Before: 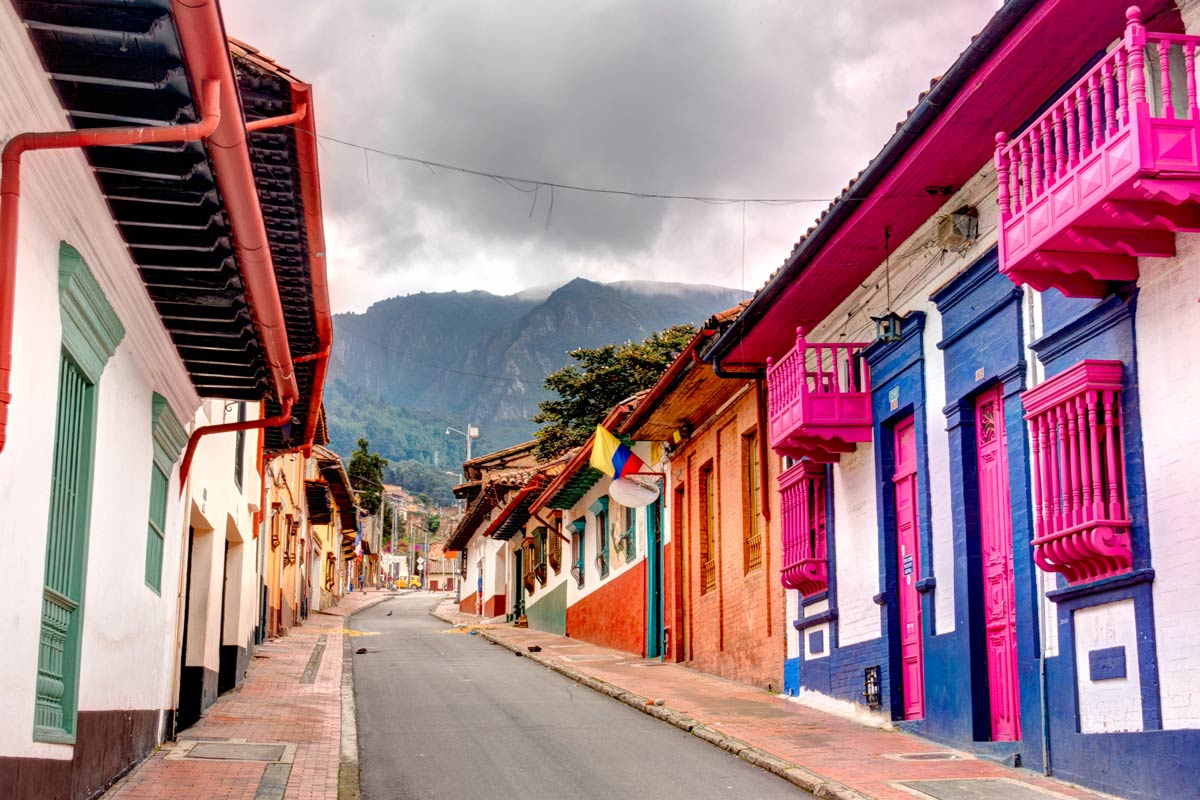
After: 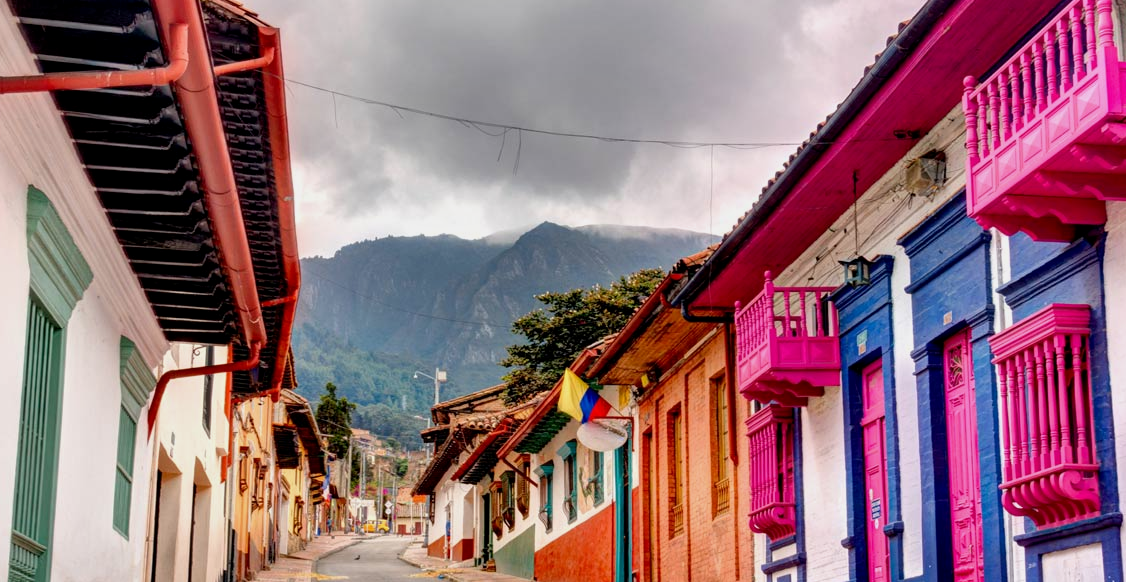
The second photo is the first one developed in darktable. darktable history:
shadows and highlights: shadows 52.24, highlights -28.69, soften with gaussian
crop: left 2.675%, top 7.015%, right 3.449%, bottom 20.152%
exposure: black level correction 0.002, exposure -0.203 EV, compensate highlight preservation false
